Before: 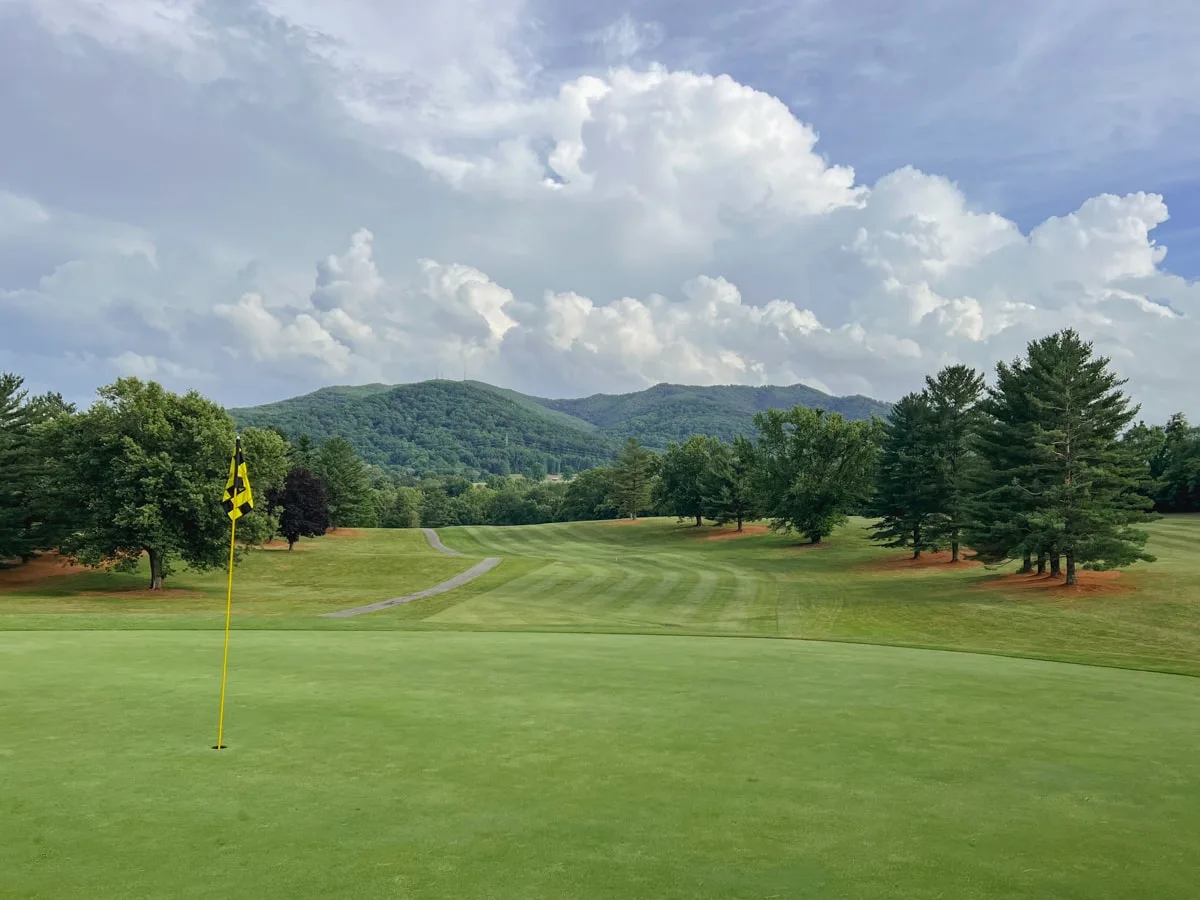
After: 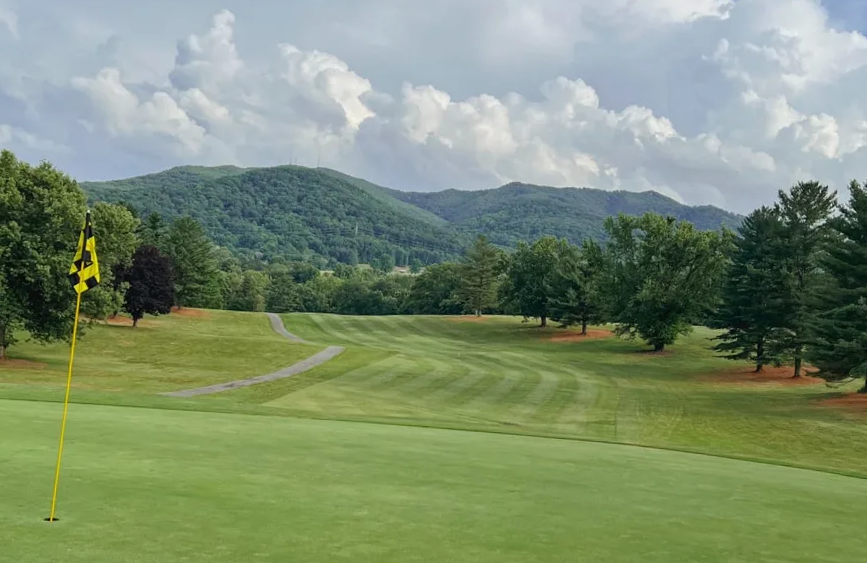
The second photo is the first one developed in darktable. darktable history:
crop and rotate: angle -3.37°, left 9.79%, top 20.73%, right 12.42%, bottom 11.82%
